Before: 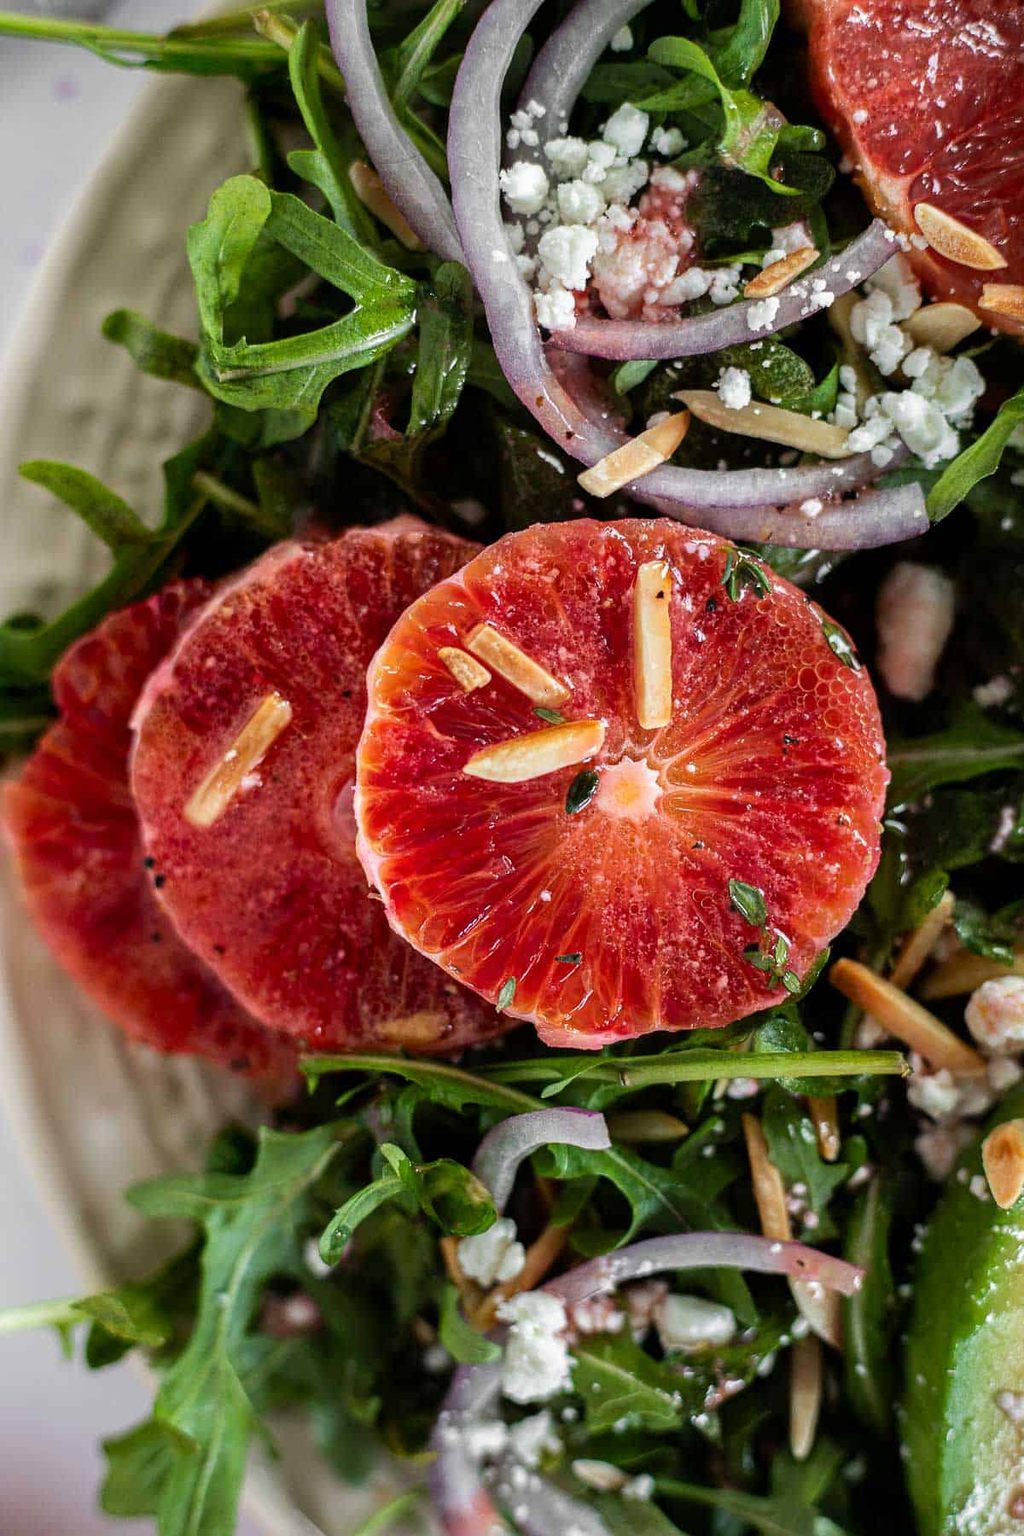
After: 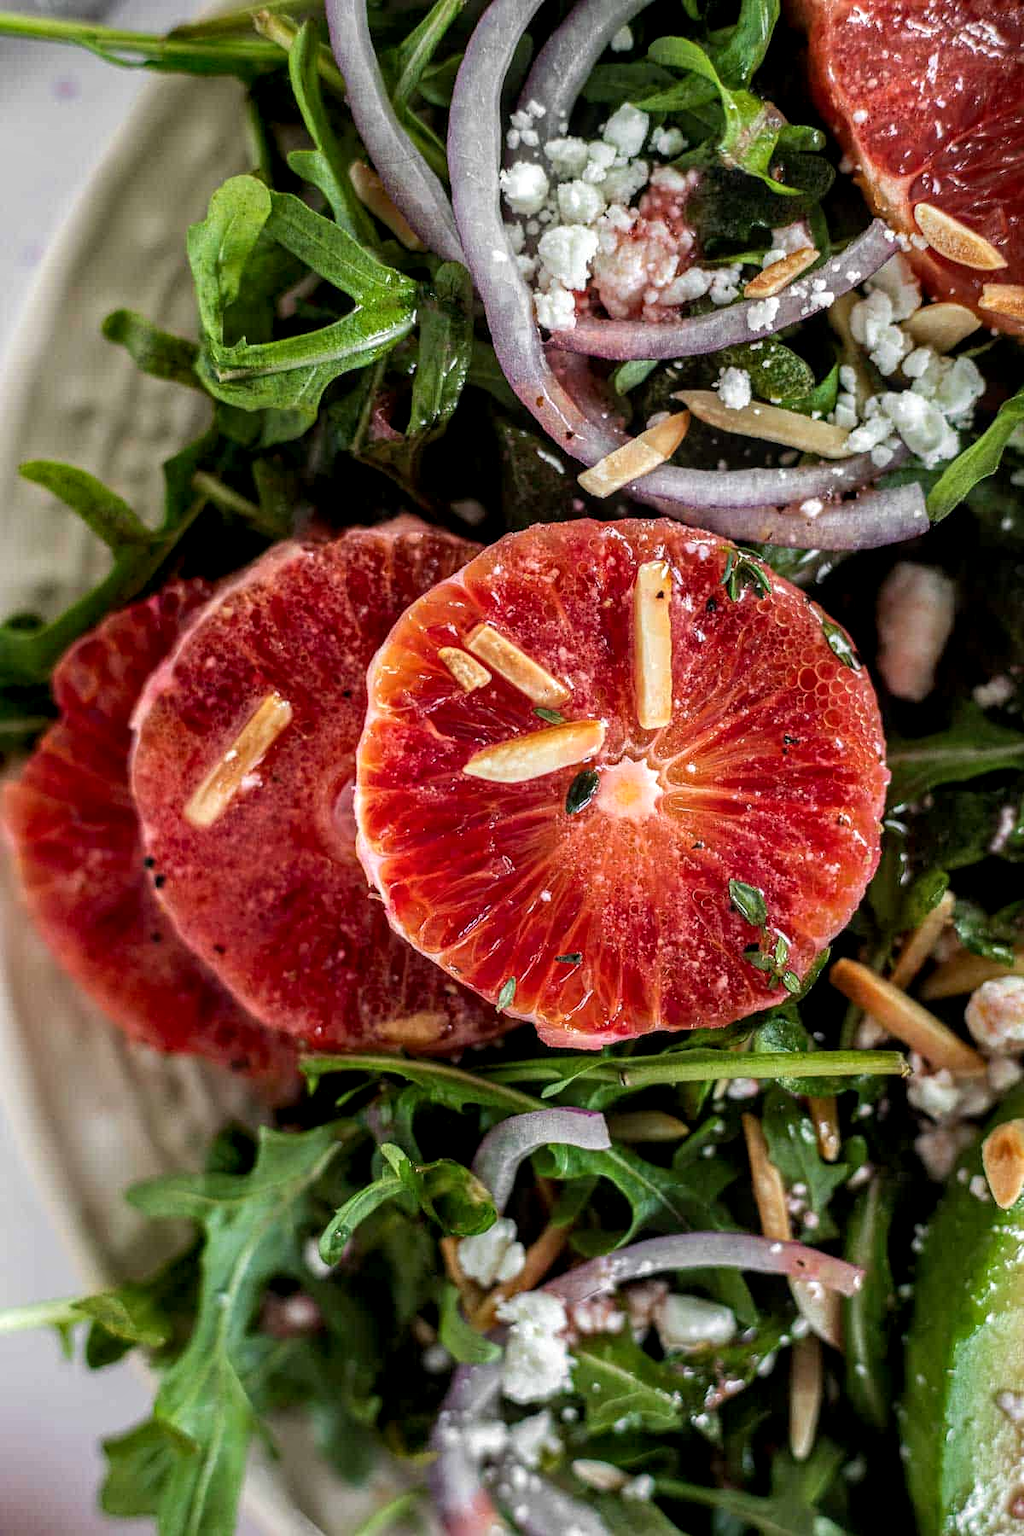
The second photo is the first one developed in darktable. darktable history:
local contrast: detail 130%
white balance: emerald 1
